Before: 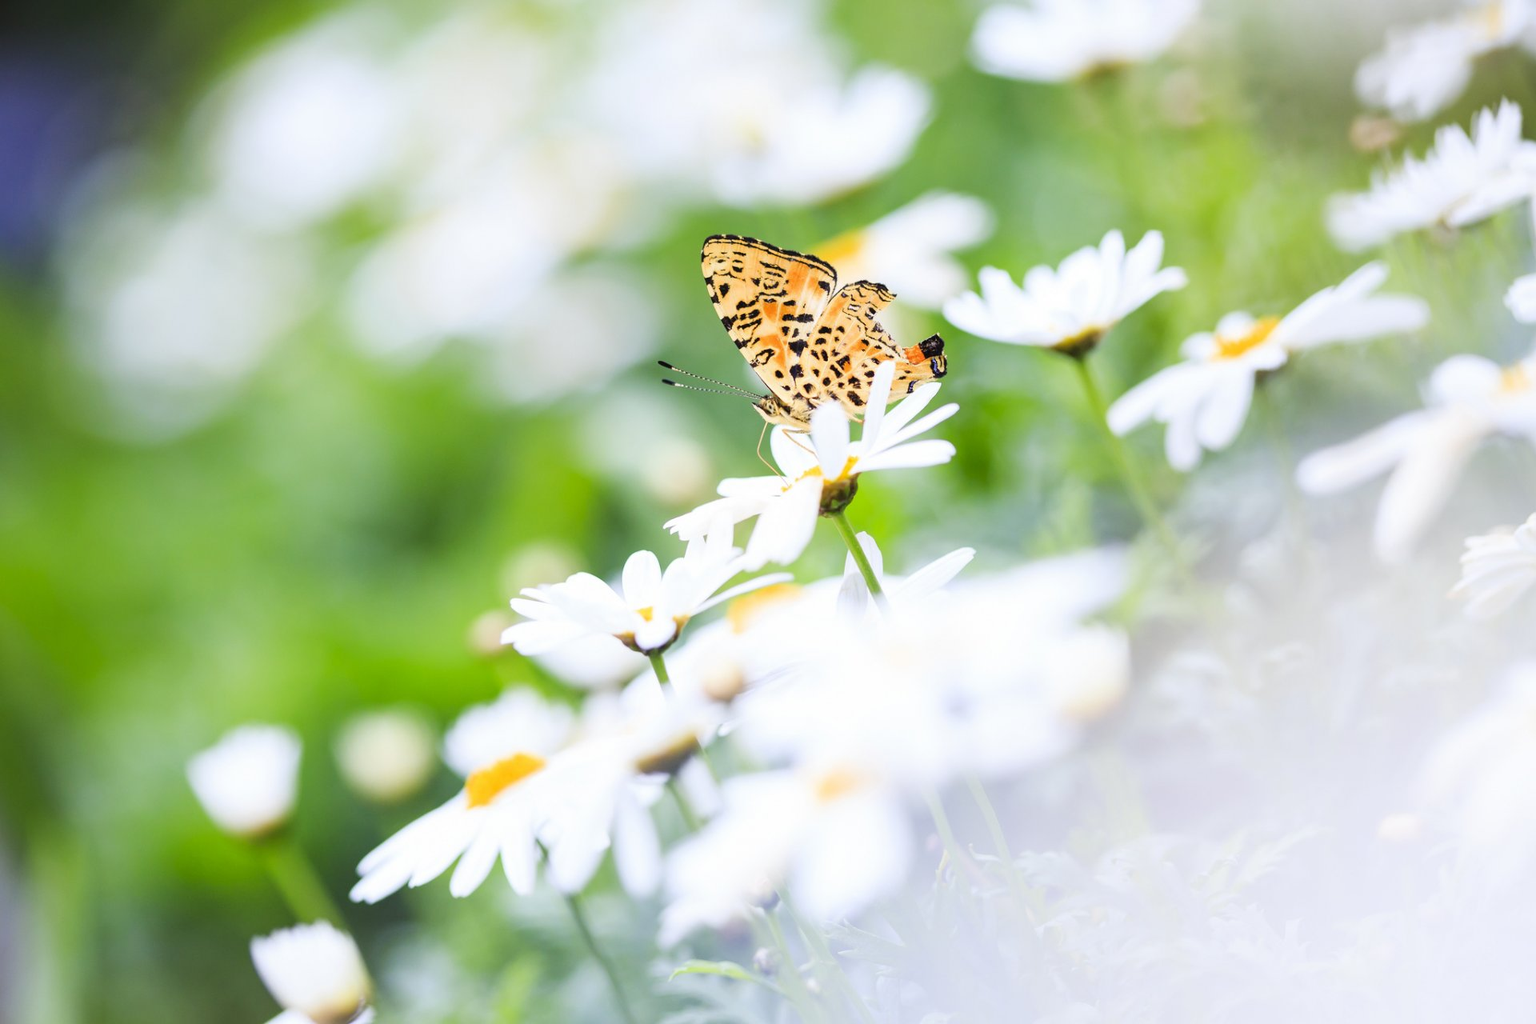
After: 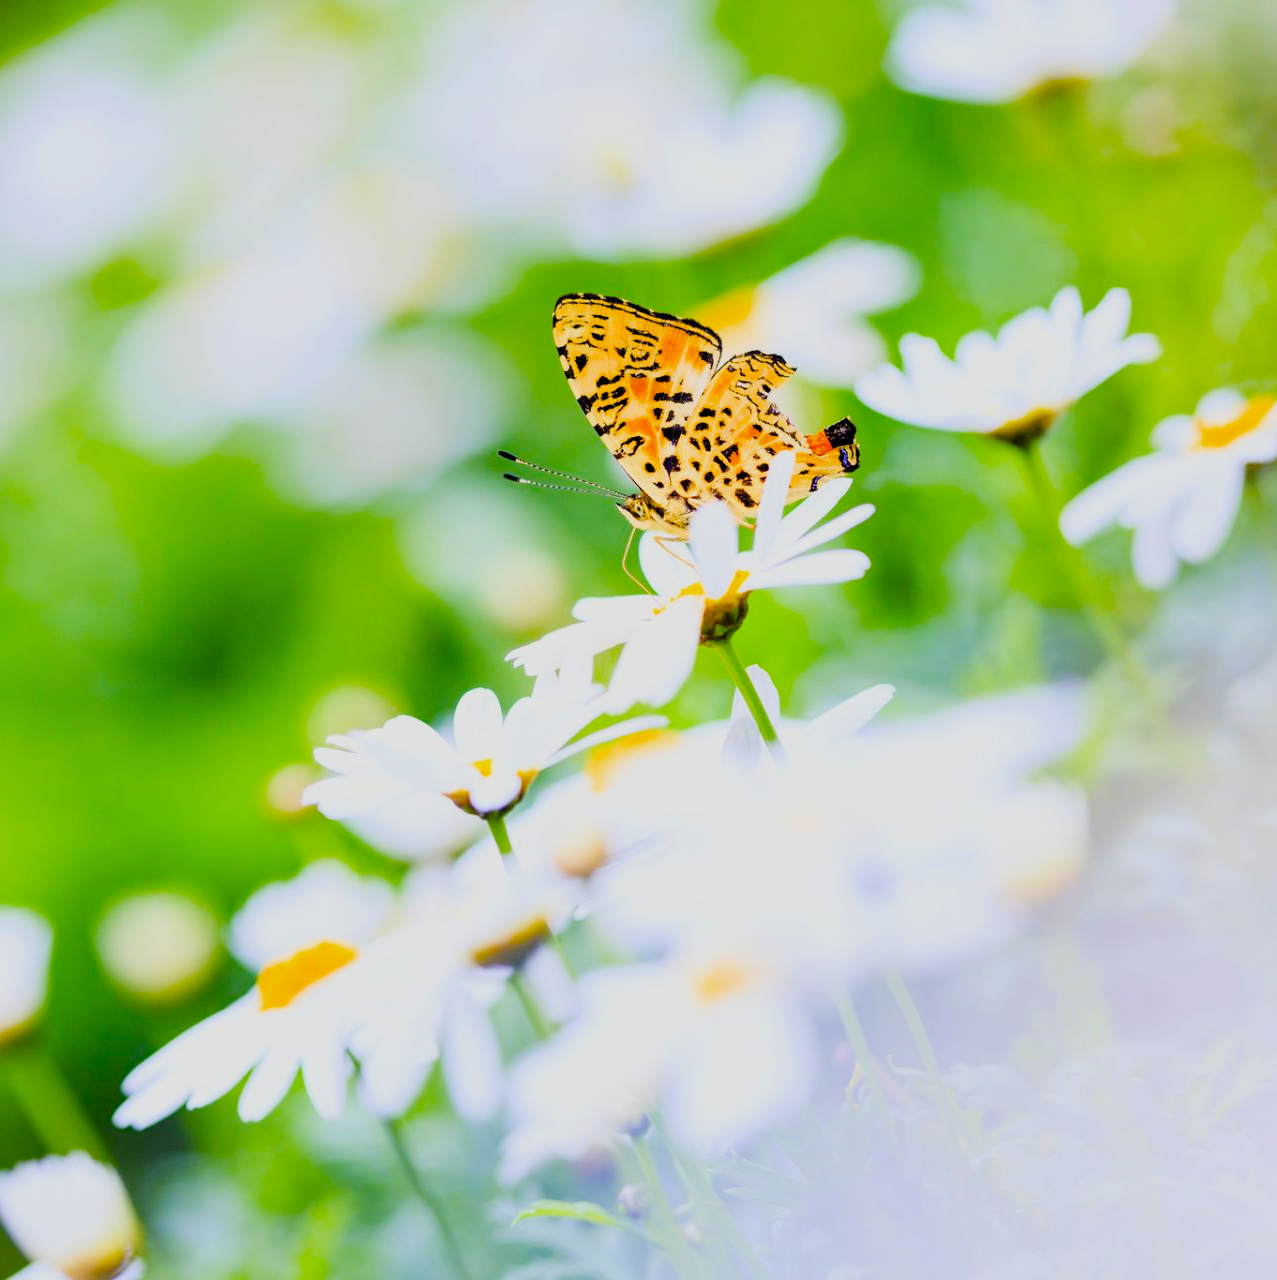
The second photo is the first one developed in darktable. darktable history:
filmic rgb: black relative exposure -7.75 EV, white relative exposure 4.4 EV, threshold 3 EV, target black luminance 0%, hardness 3.76, latitude 50.51%, contrast 1.074, highlights saturation mix 10%, shadows ↔ highlights balance -0.22%, color science v4 (2020), enable highlight reconstruction true
color balance rgb: perceptual saturation grading › global saturation 20%, perceptual saturation grading › highlights -25%, perceptual saturation grading › shadows 25%, global vibrance 50%
crop: left 16.899%, right 16.556%
